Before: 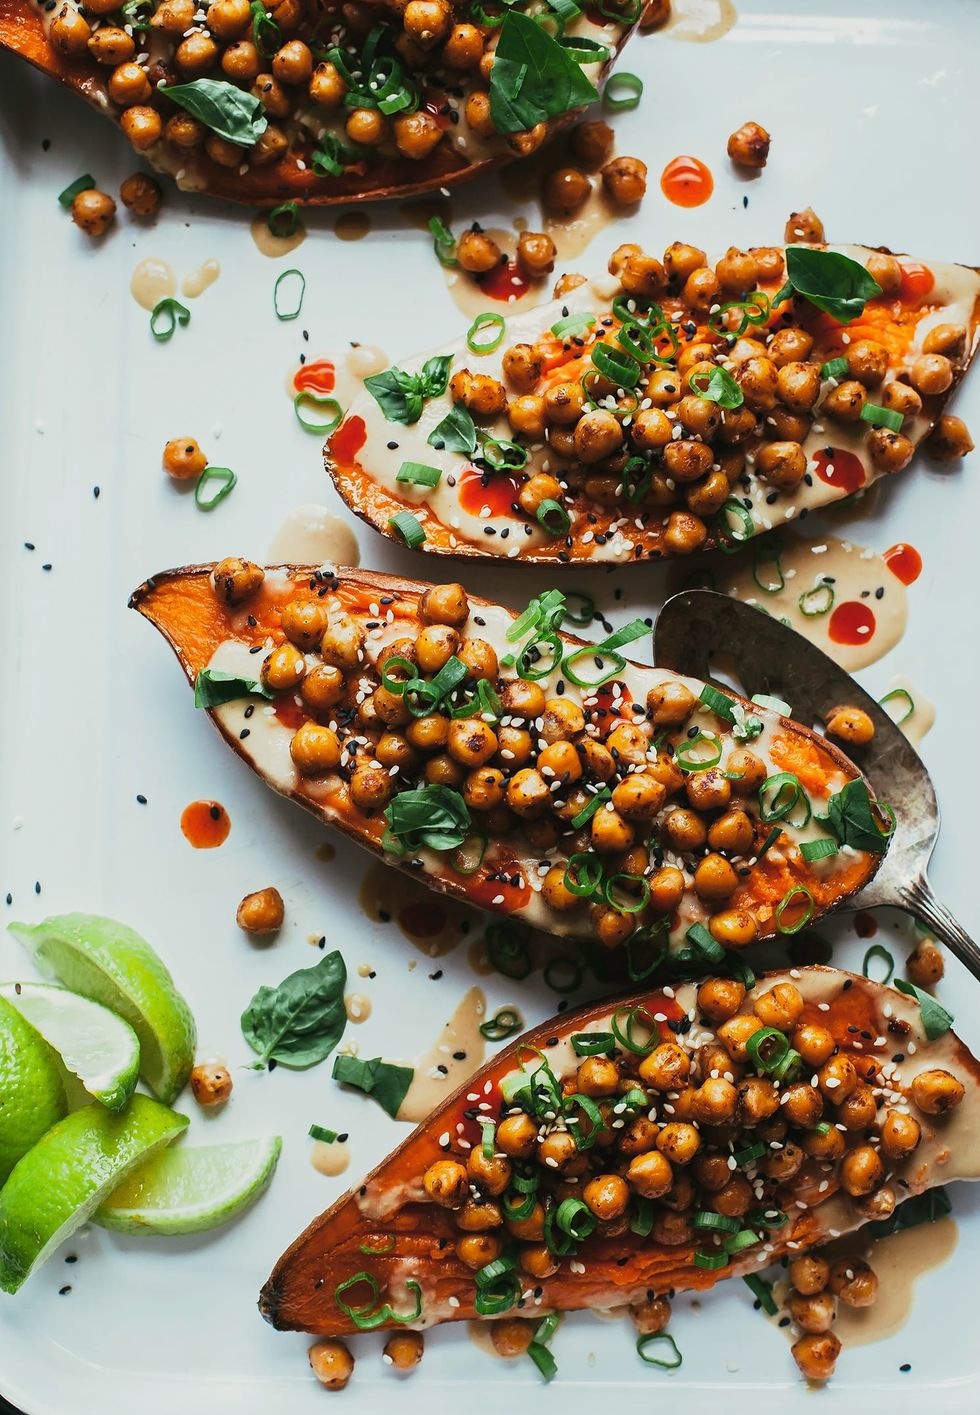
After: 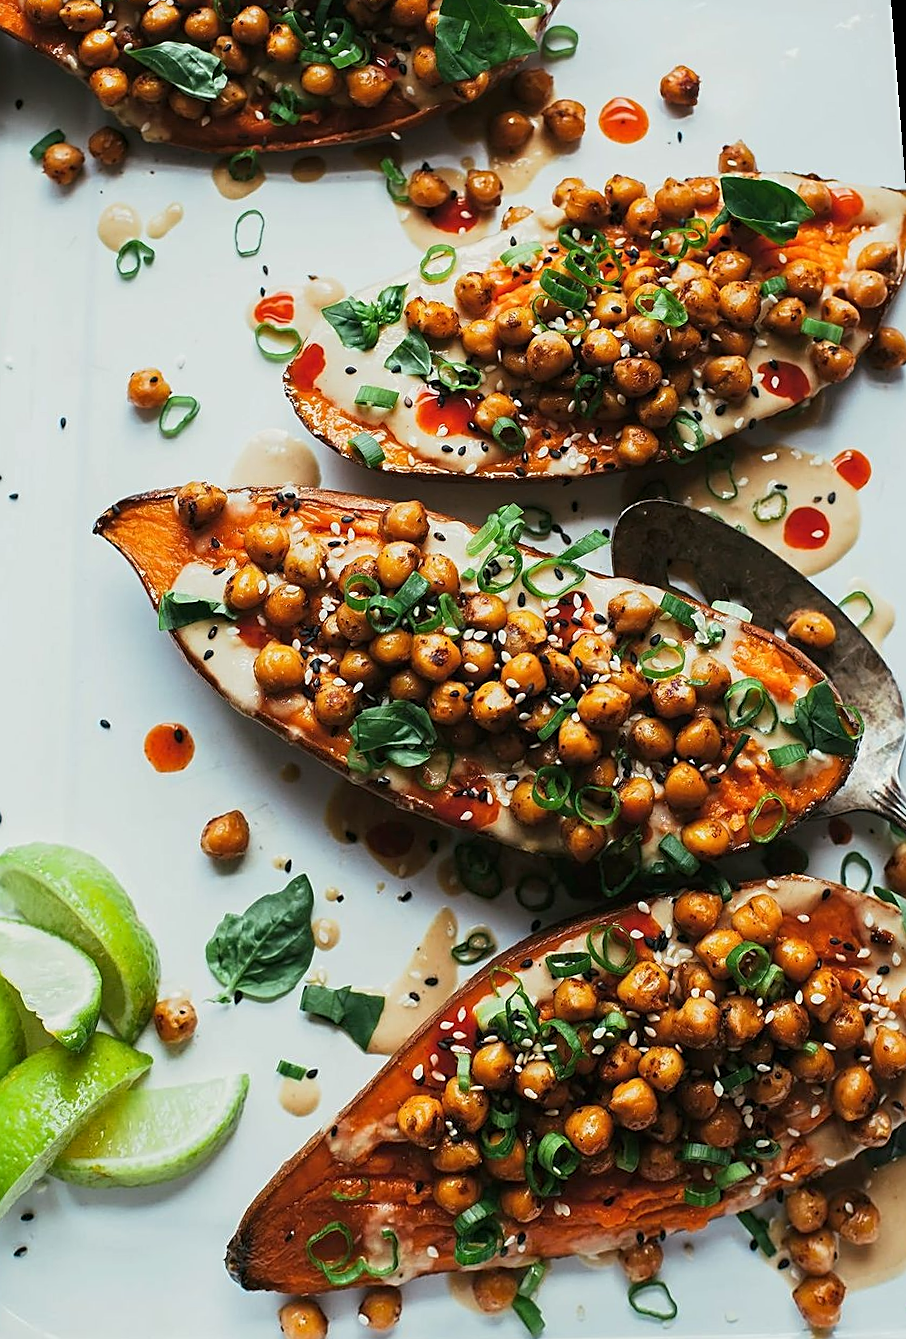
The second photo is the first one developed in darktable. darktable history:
local contrast: highlights 100%, shadows 100%, detail 120%, midtone range 0.2
sharpen: on, module defaults
rotate and perspective: rotation -1.68°, lens shift (vertical) -0.146, crop left 0.049, crop right 0.912, crop top 0.032, crop bottom 0.96
